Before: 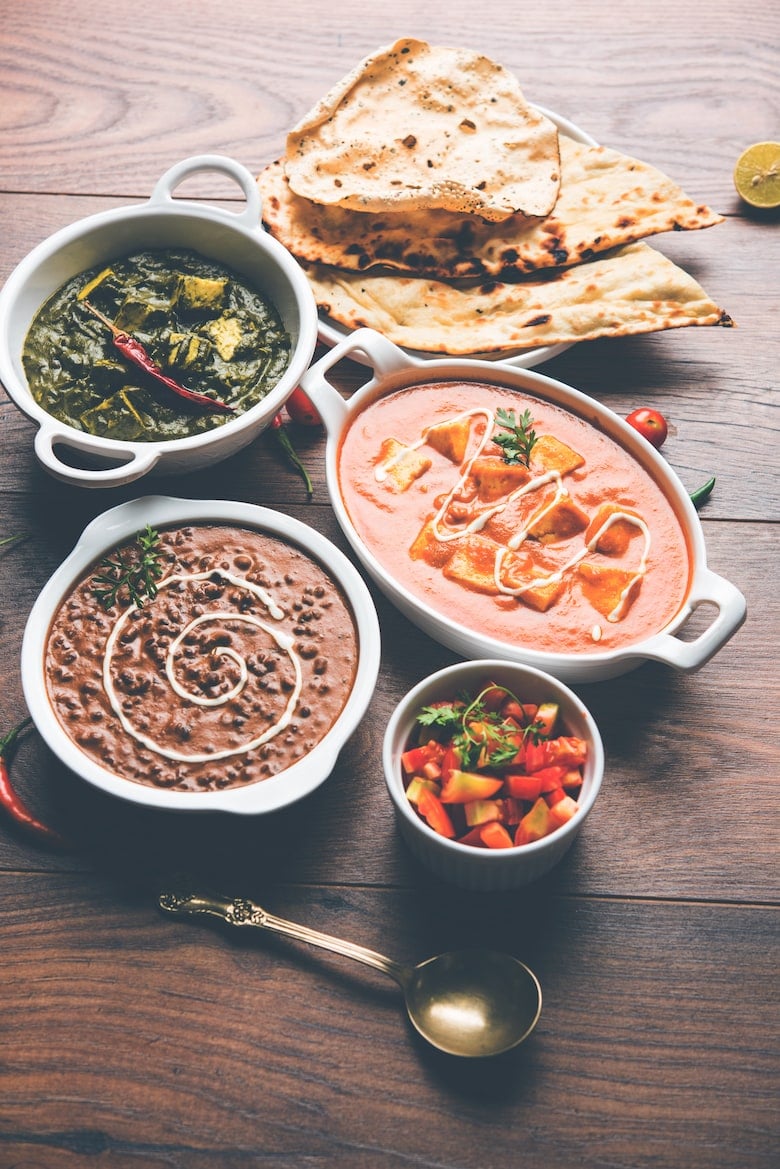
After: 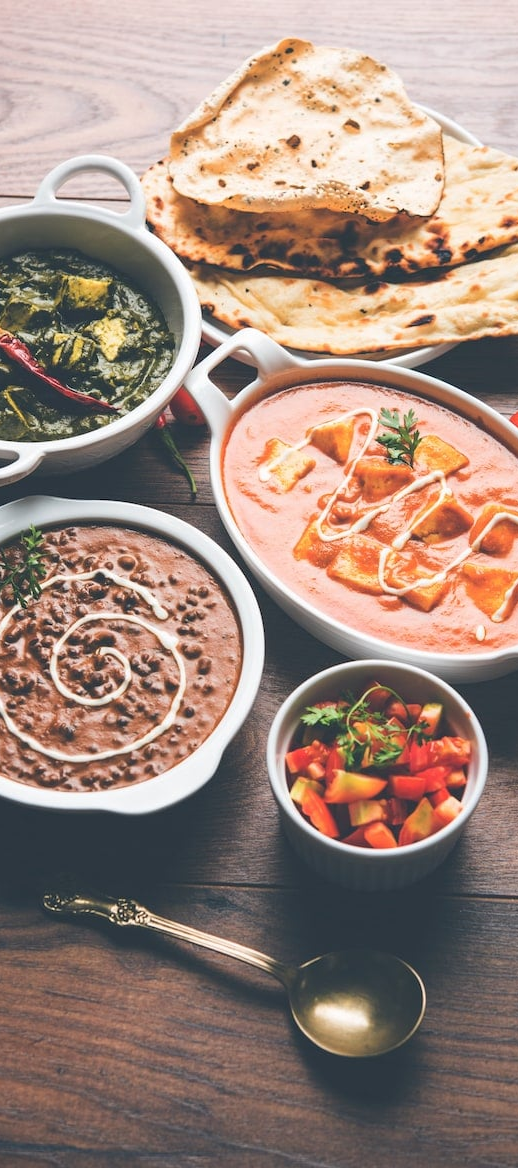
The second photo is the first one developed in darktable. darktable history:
crop and rotate: left 14.953%, right 18.541%
